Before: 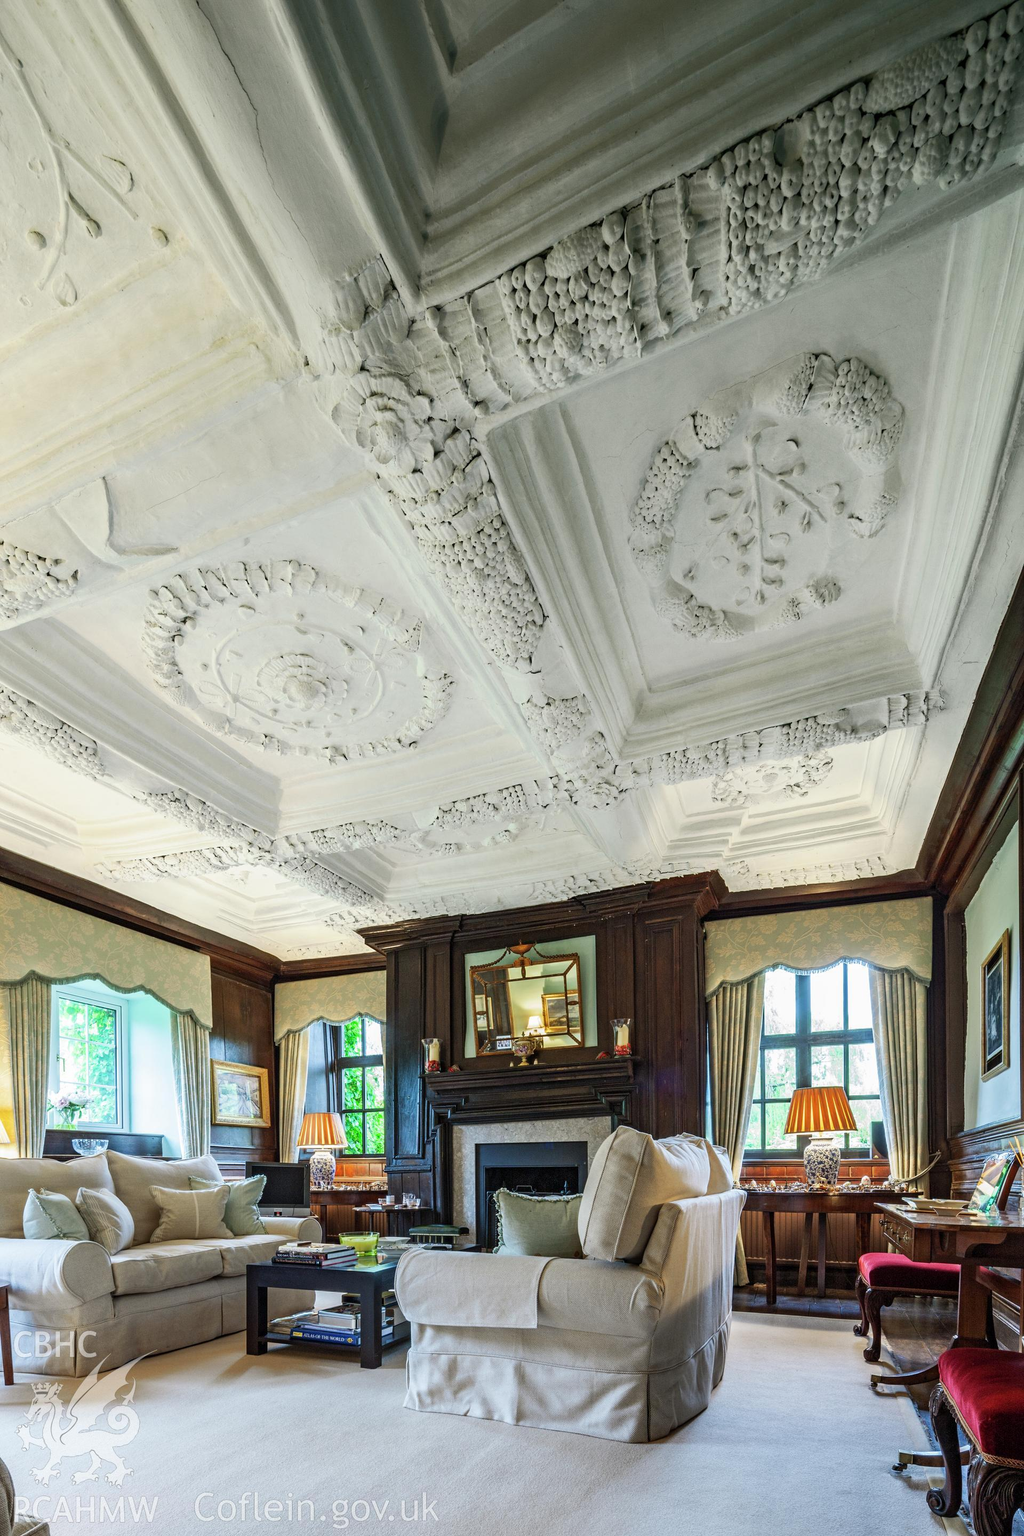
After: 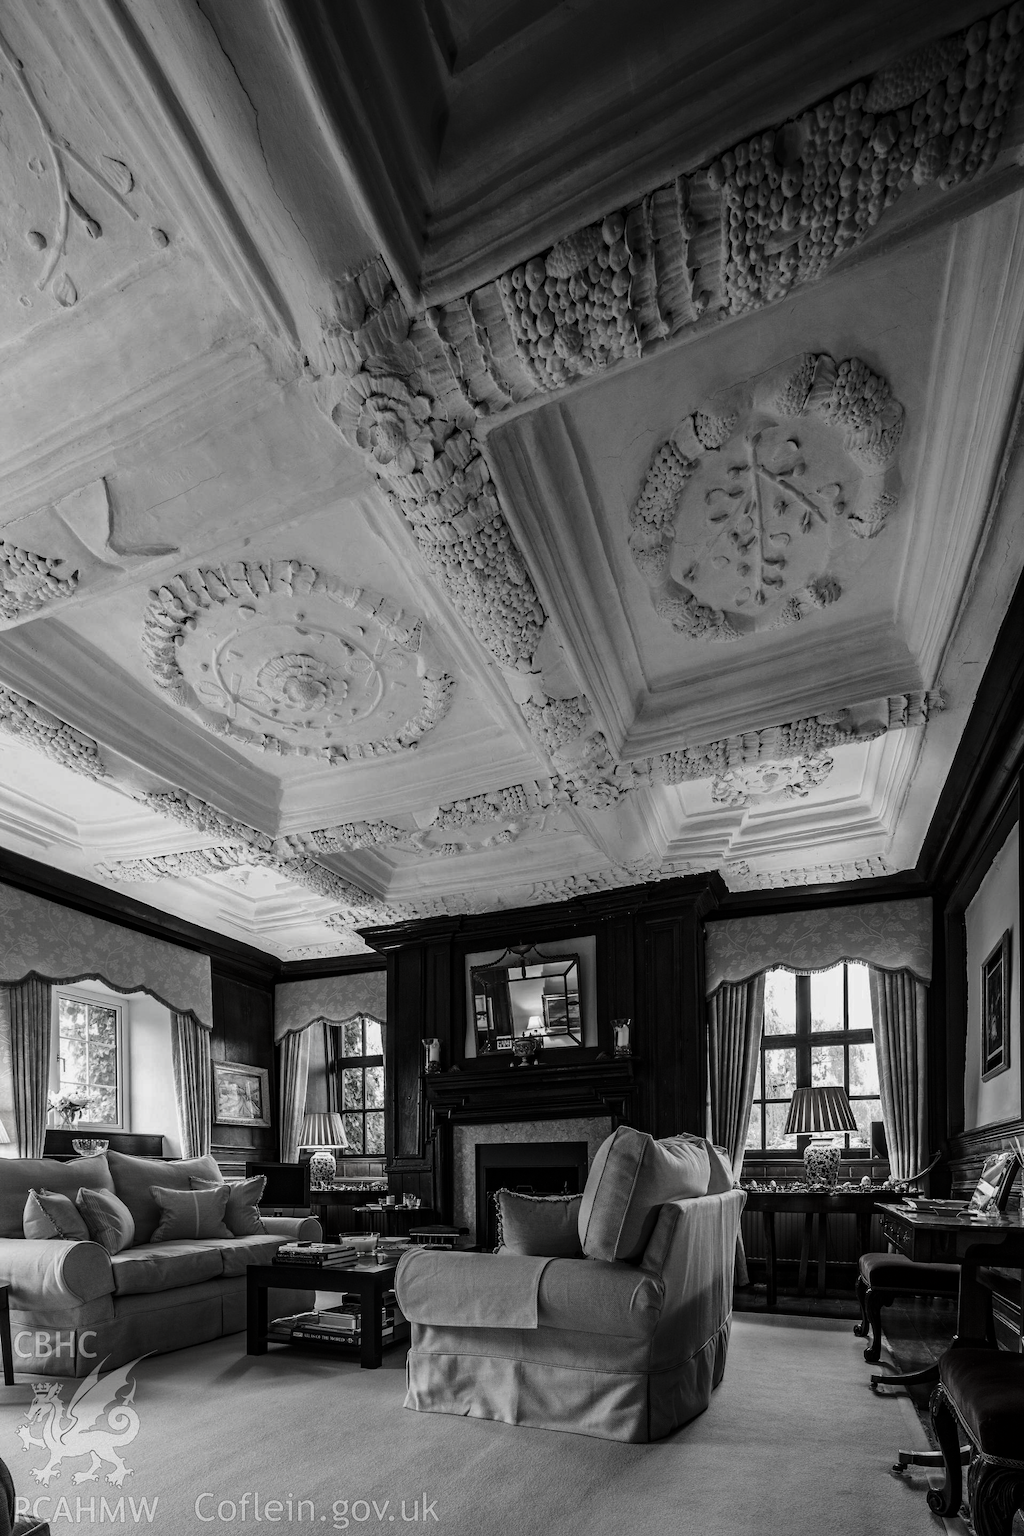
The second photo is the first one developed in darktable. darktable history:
contrast brightness saturation: contrast -0.037, brightness -0.584, saturation -0.98
